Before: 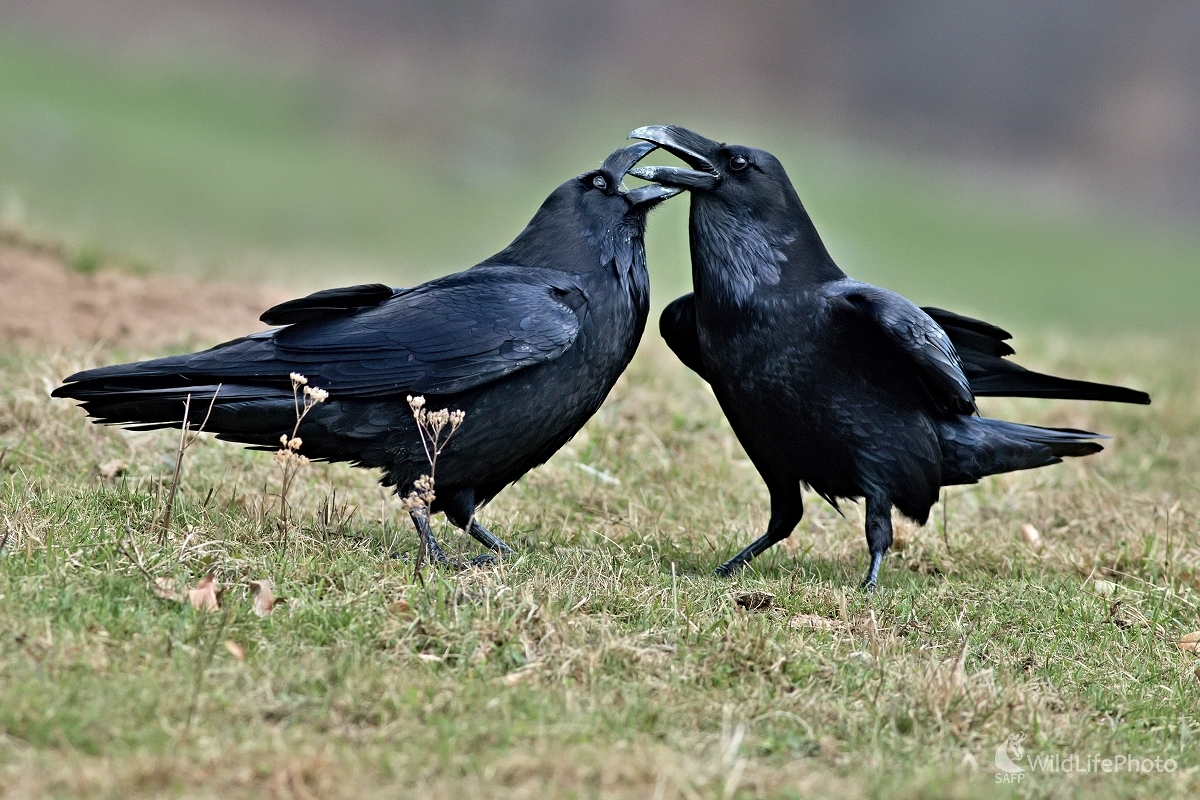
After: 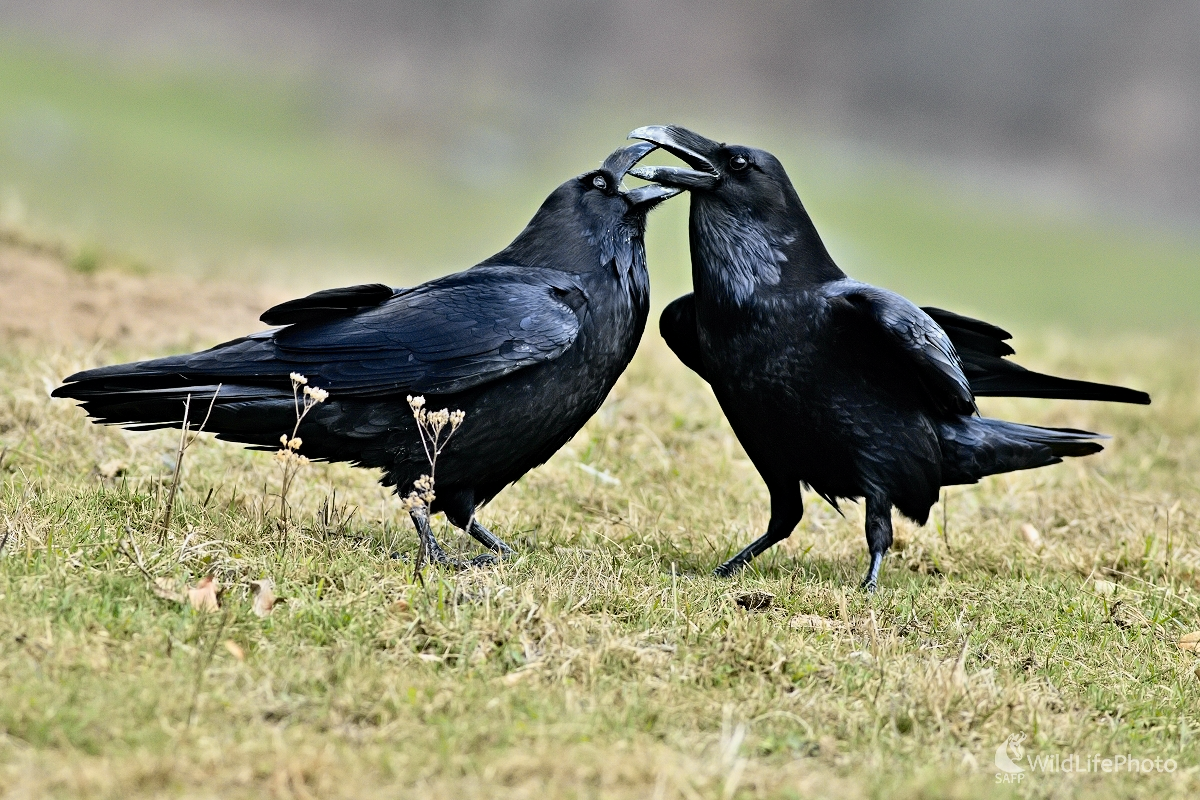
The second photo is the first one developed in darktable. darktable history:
tone curve: curves: ch0 [(0, 0) (0.136, 0.084) (0.346, 0.366) (0.489, 0.559) (0.66, 0.748) (0.849, 0.902) (1, 0.974)]; ch1 [(0, 0) (0.353, 0.344) (0.45, 0.46) (0.498, 0.498) (0.521, 0.512) (0.563, 0.559) (0.592, 0.605) (0.641, 0.673) (1, 1)]; ch2 [(0, 0) (0.333, 0.346) (0.375, 0.375) (0.424, 0.43) (0.476, 0.492) (0.502, 0.502) (0.524, 0.531) (0.579, 0.61) (0.612, 0.644) (0.641, 0.722) (1, 1)], color space Lab, independent channels, preserve colors none
